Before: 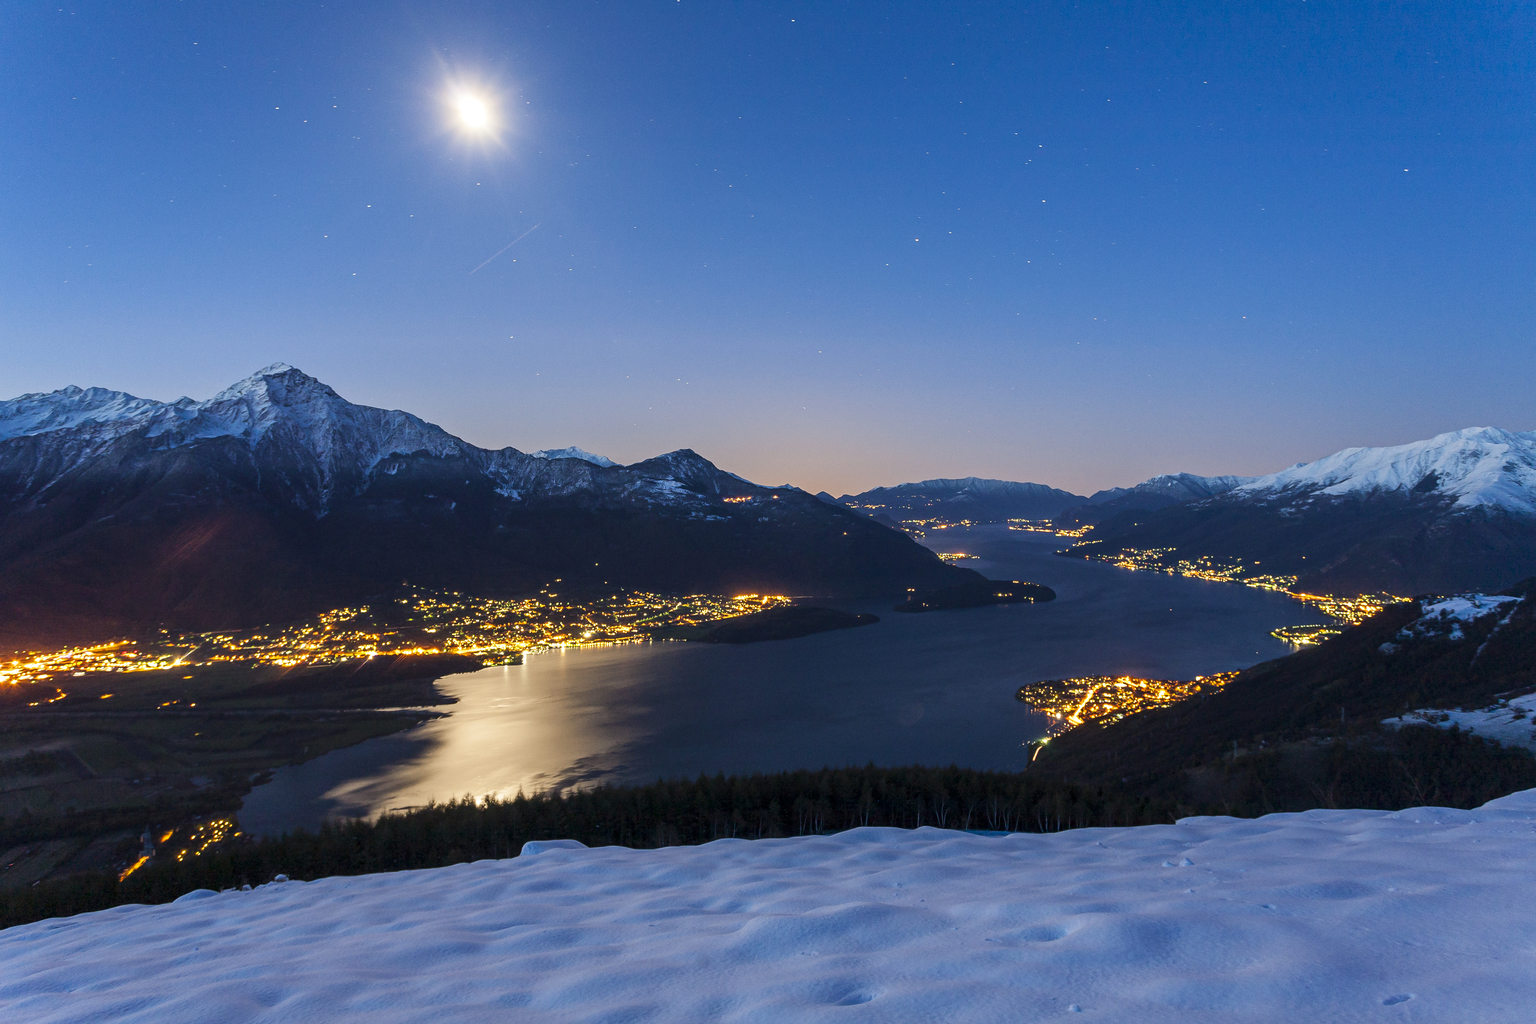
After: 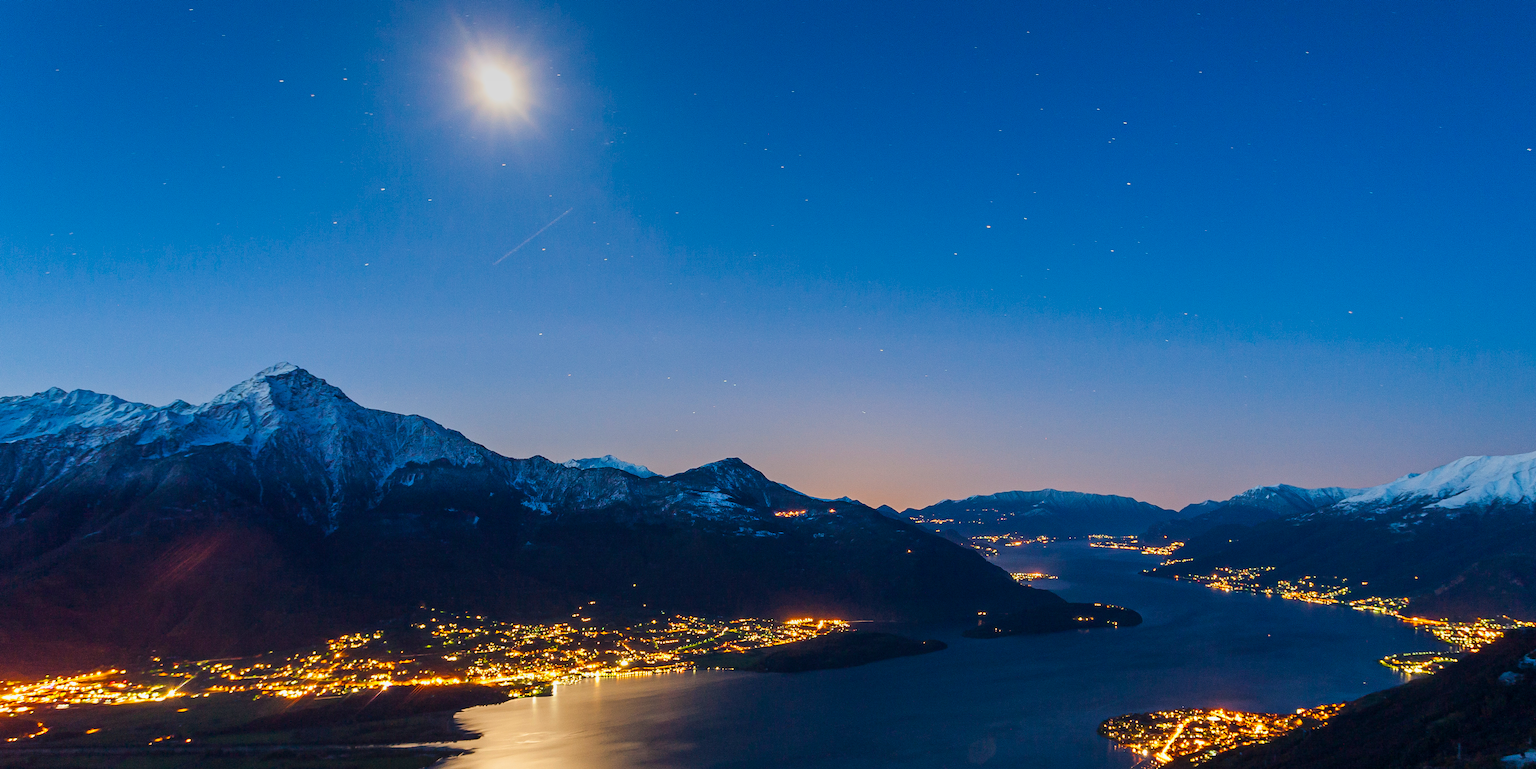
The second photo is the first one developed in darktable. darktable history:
crop: left 1.509%, top 3.452%, right 7.696%, bottom 28.452%
color balance rgb: perceptual saturation grading › global saturation 20%, global vibrance 20%
graduated density: rotation -0.352°, offset 57.64
